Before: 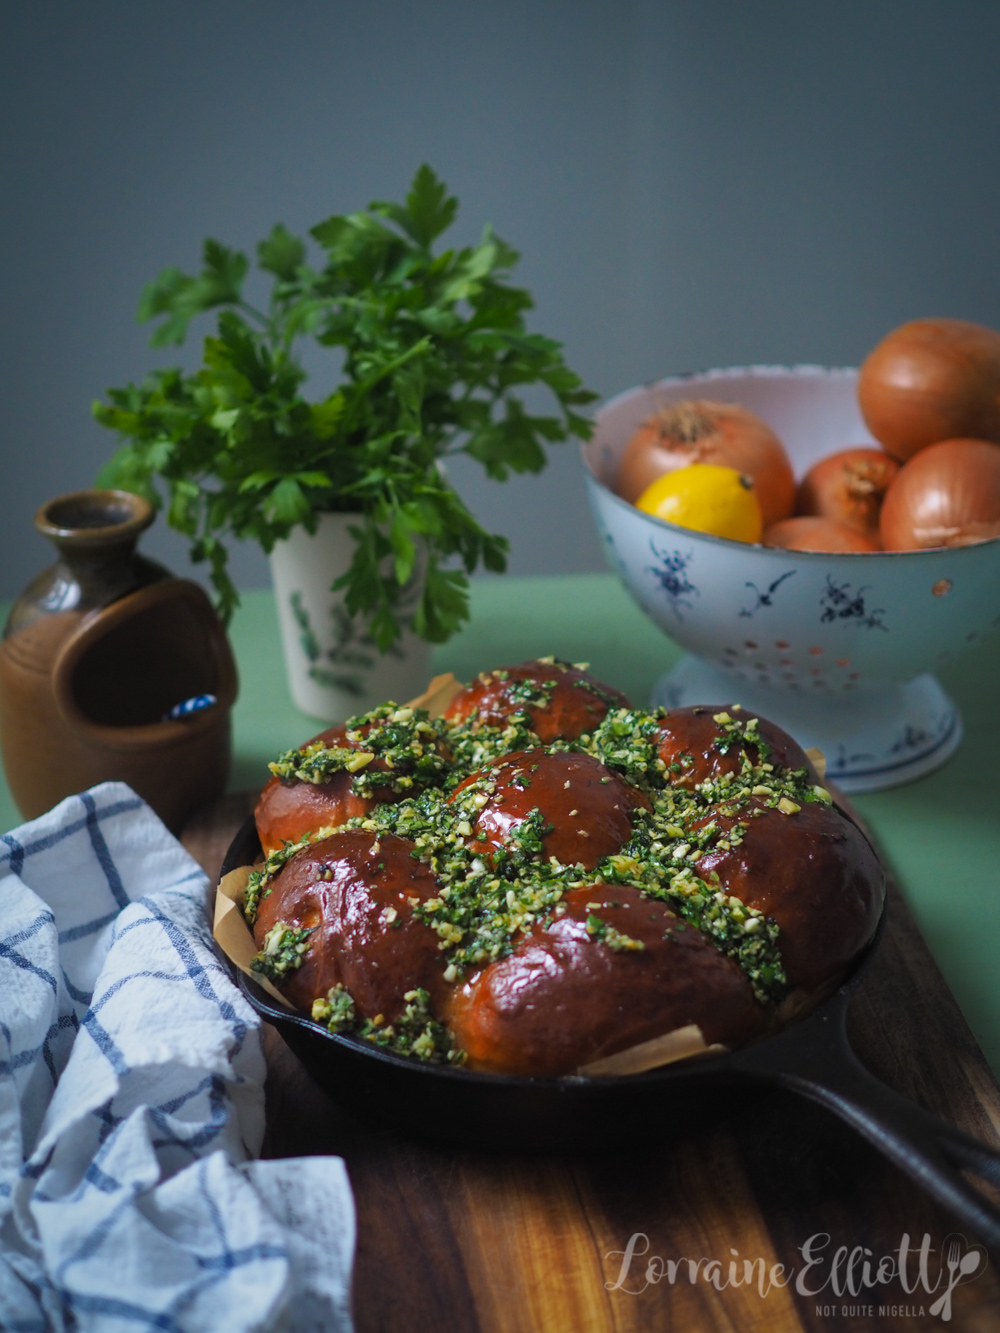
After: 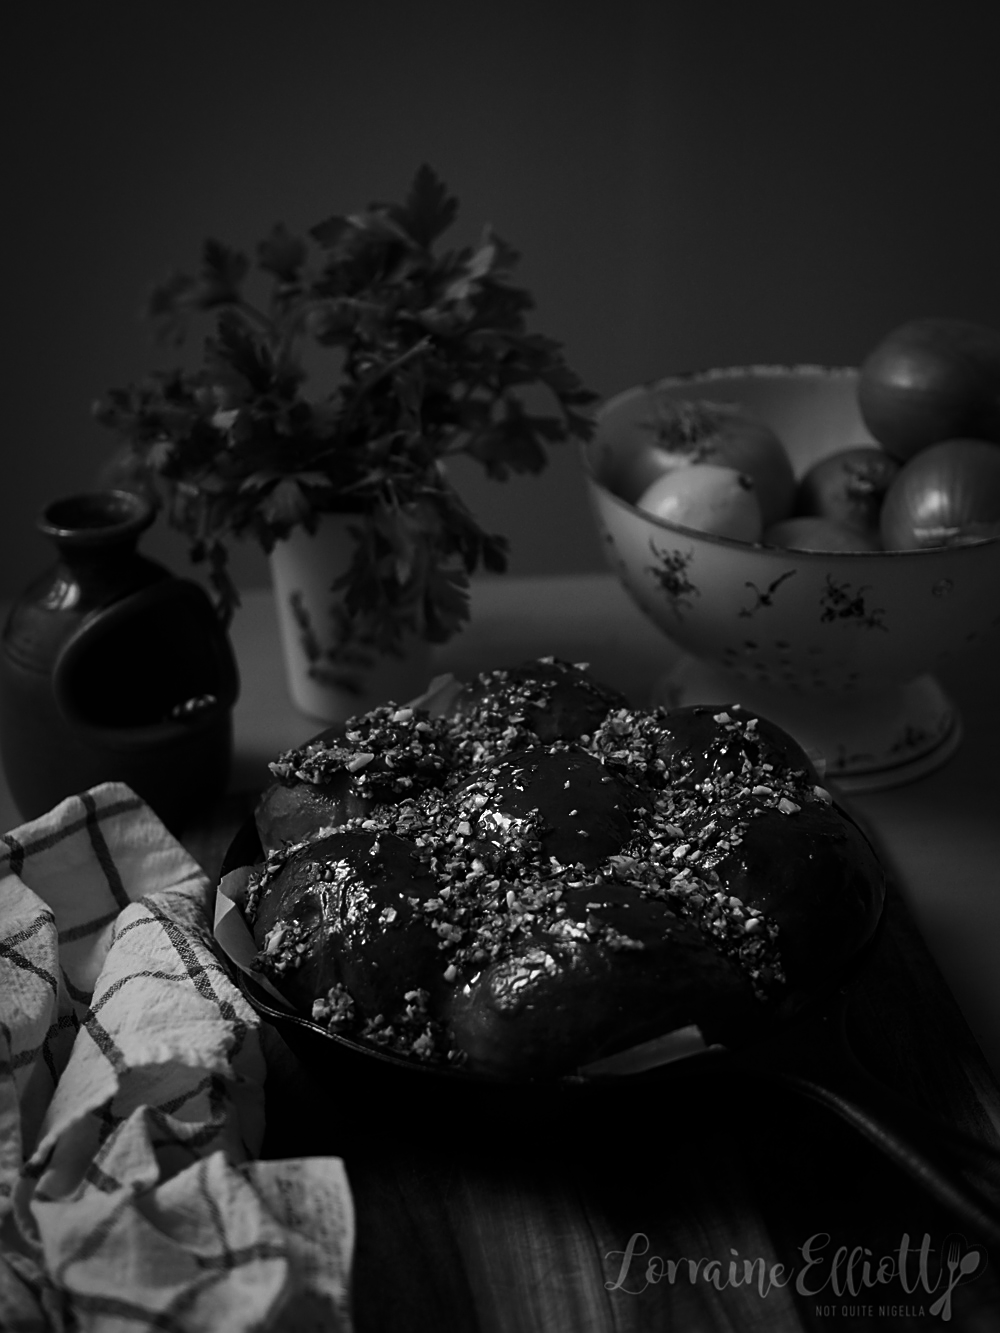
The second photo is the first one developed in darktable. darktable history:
contrast brightness saturation: contrast -0.03, brightness -0.59, saturation -1
sharpen: on, module defaults
